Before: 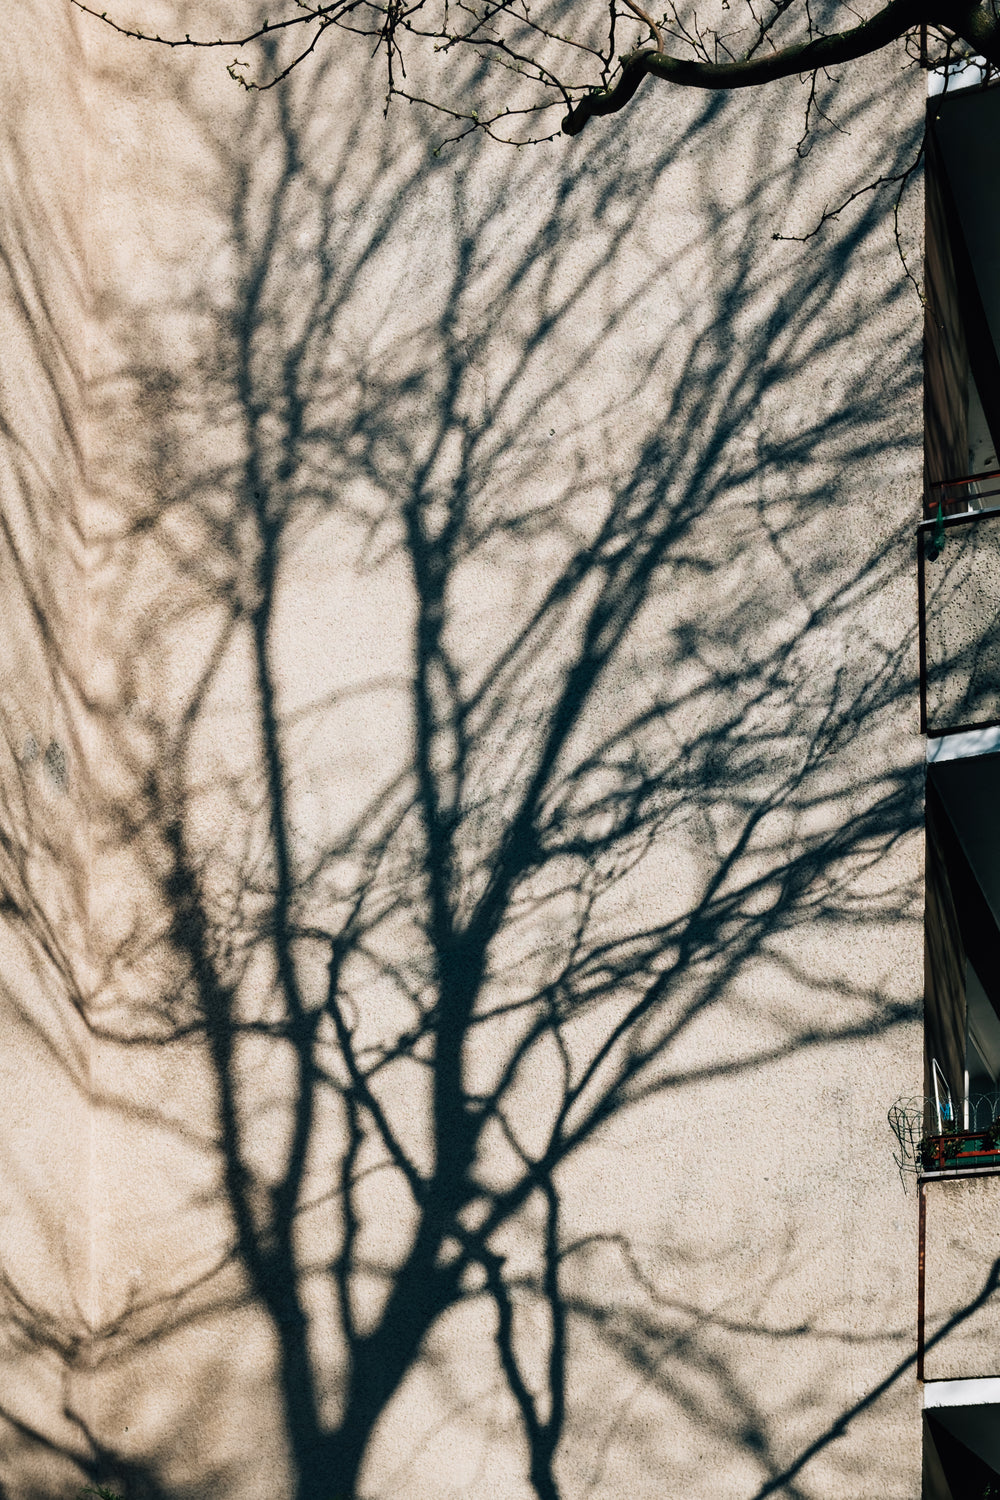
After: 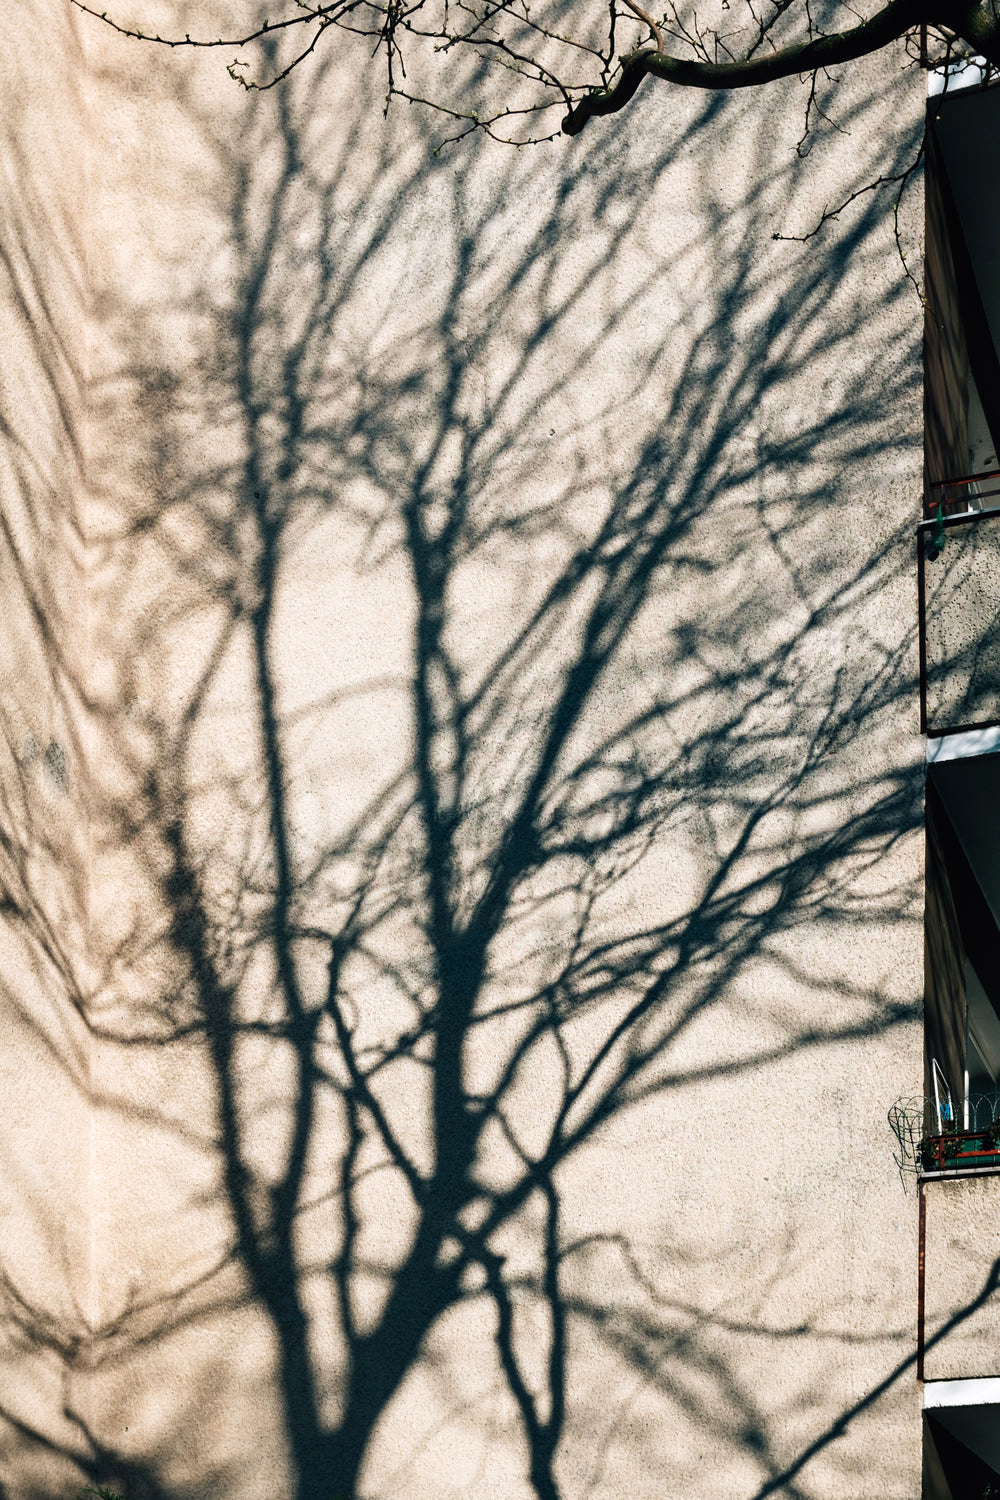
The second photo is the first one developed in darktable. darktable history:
exposure: exposure 0.246 EV, compensate highlight preservation false
